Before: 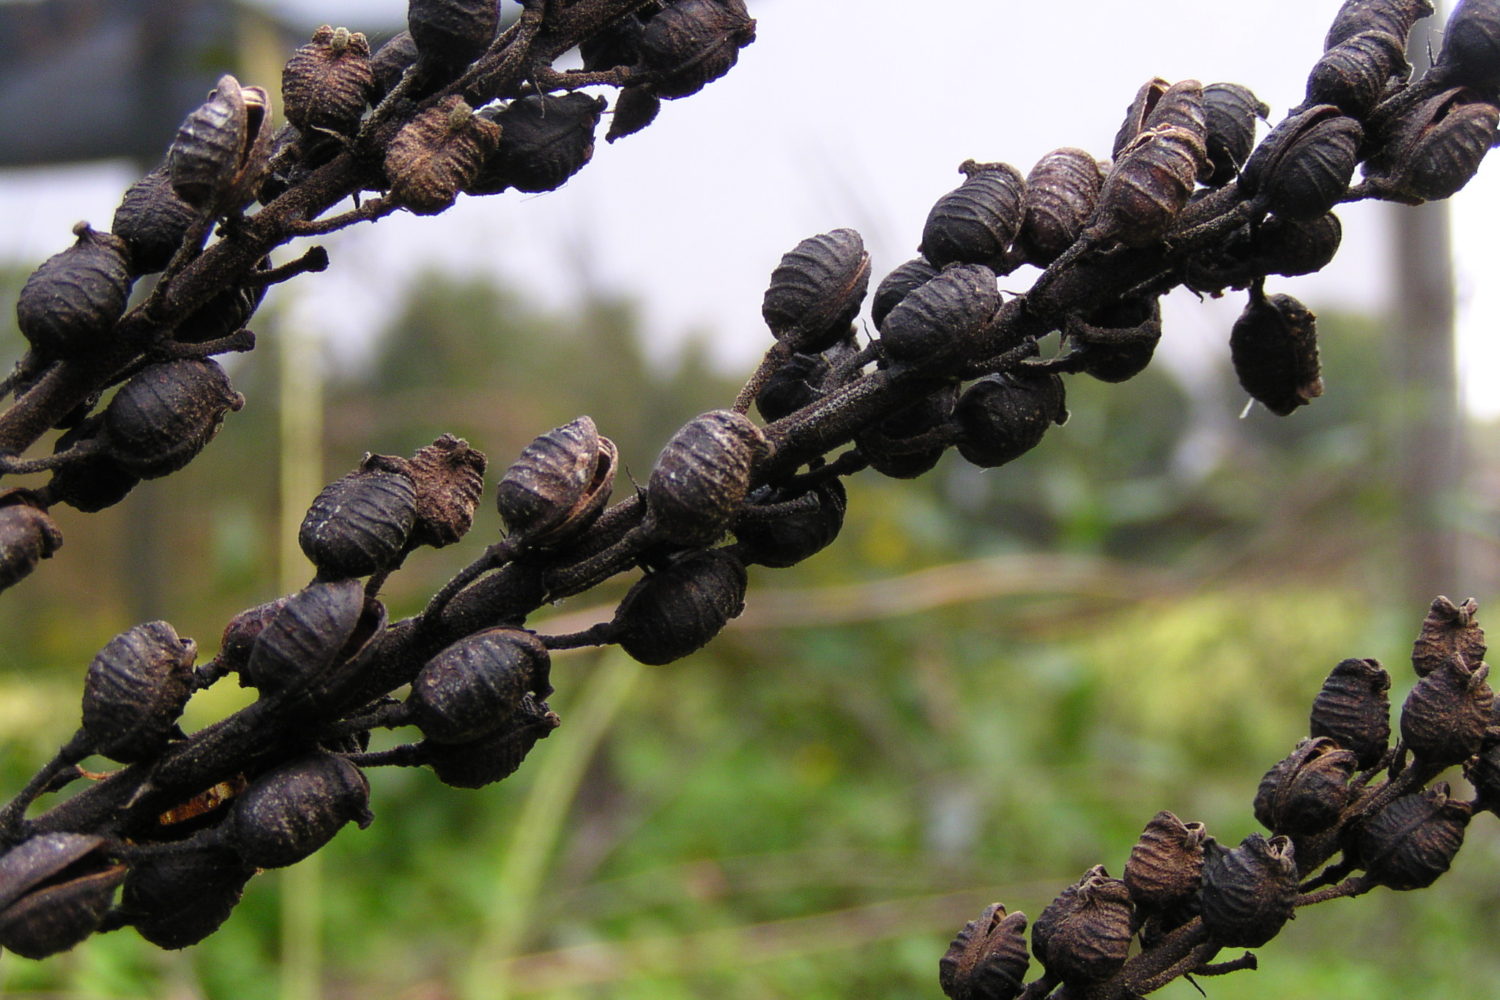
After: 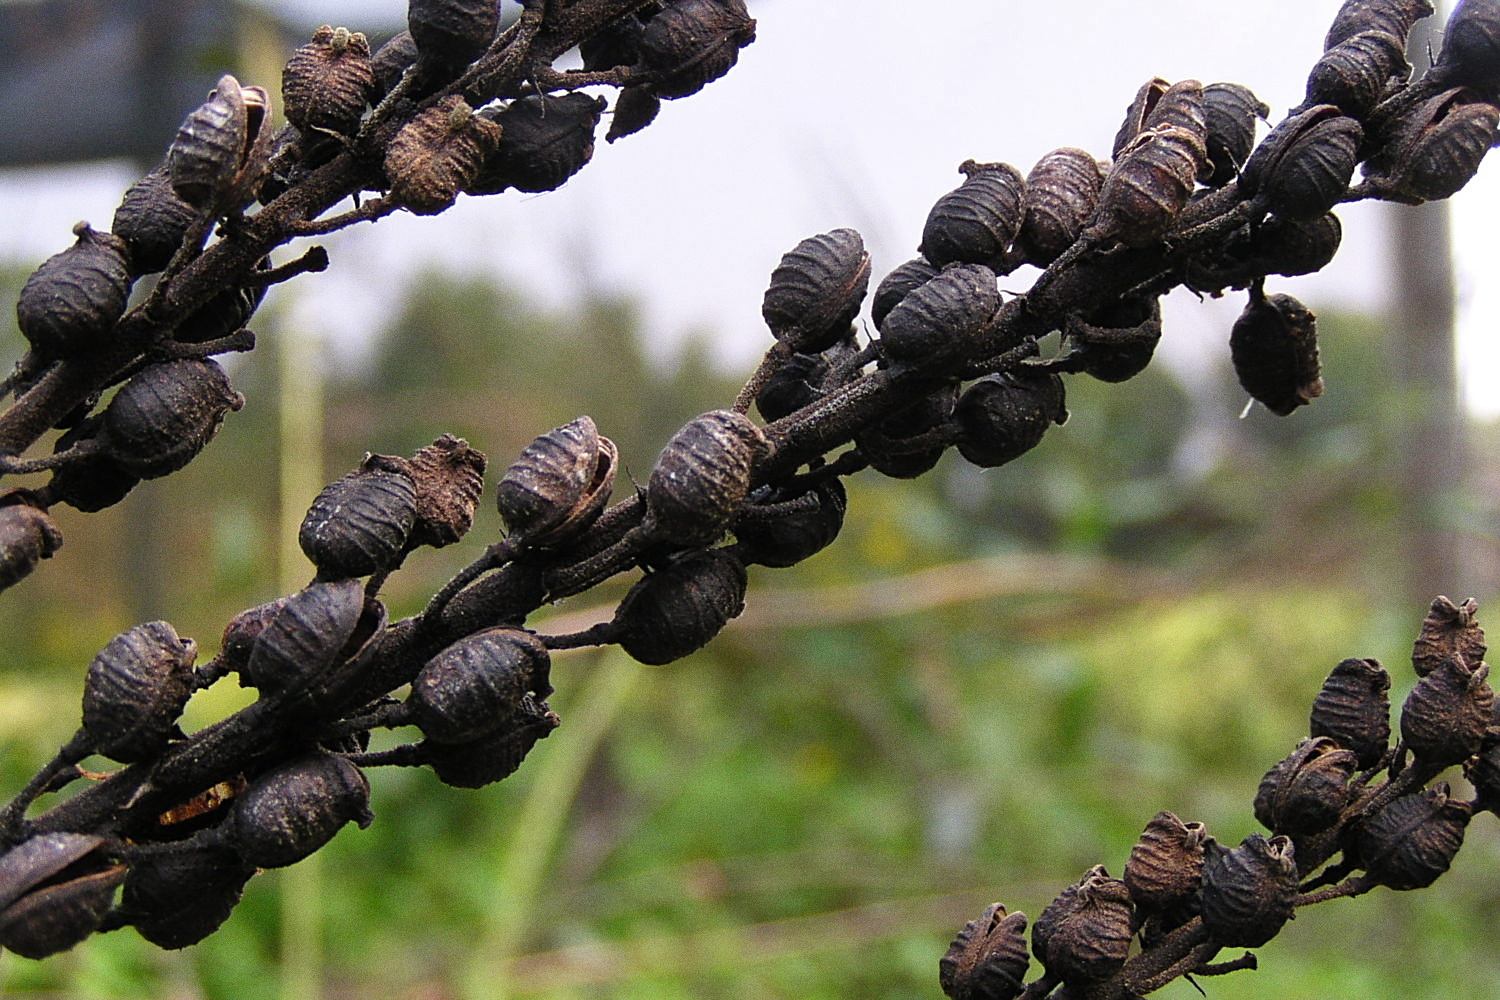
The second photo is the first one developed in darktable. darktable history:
sharpen: on, module defaults
grain: on, module defaults
shadows and highlights: radius 133.83, soften with gaussian
